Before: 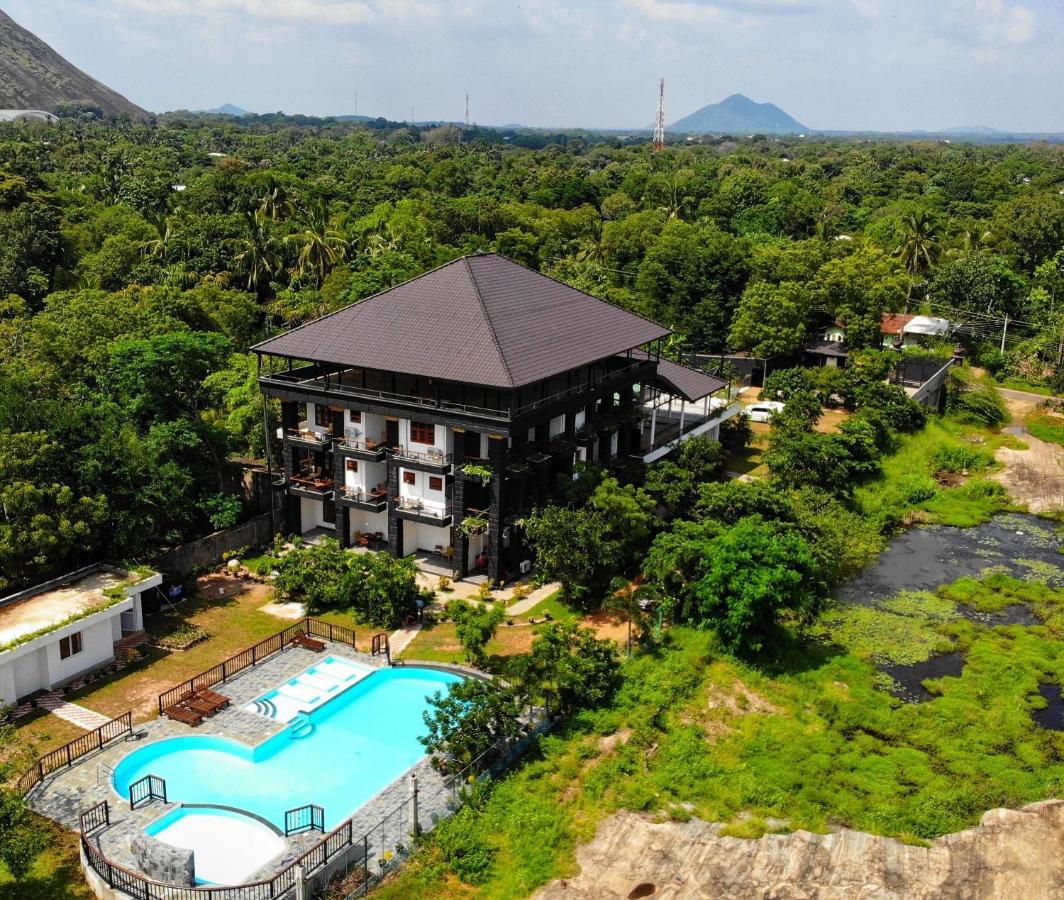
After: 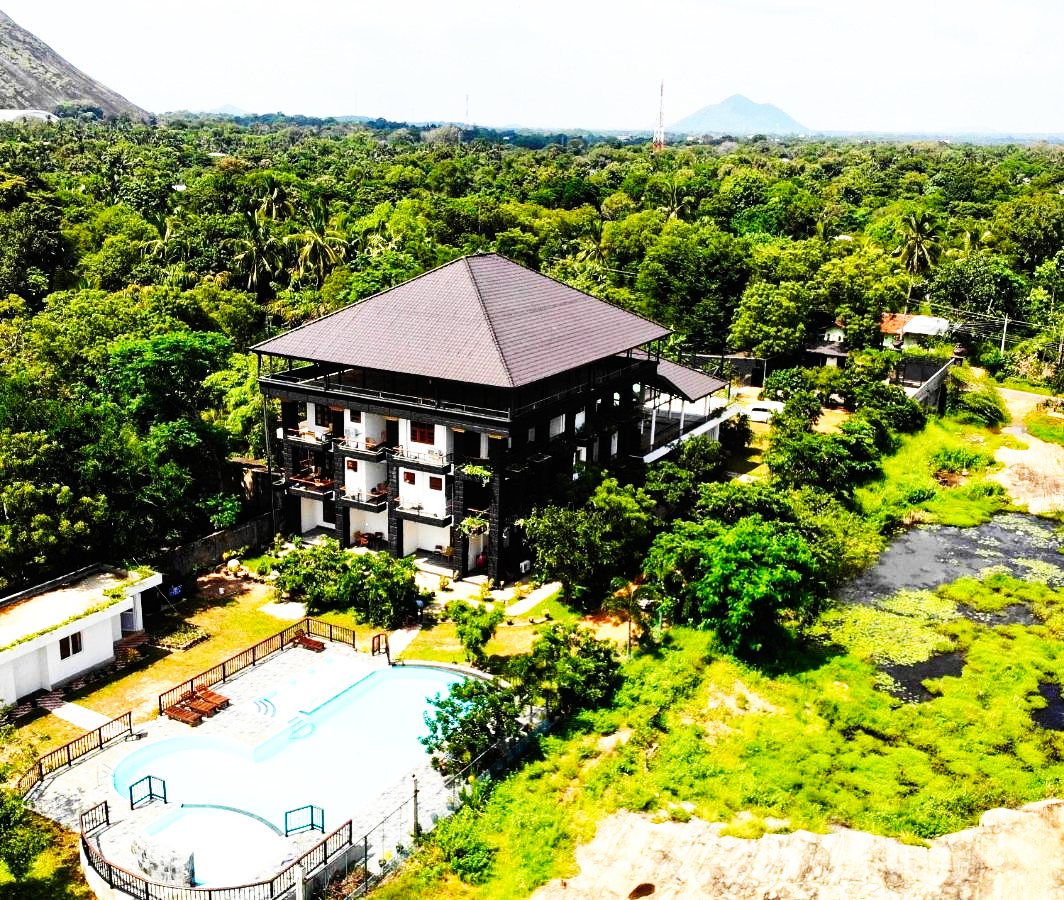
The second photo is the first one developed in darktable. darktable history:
base curve: curves: ch0 [(0, 0) (0.007, 0.004) (0.027, 0.03) (0.046, 0.07) (0.207, 0.54) (0.442, 0.872) (0.673, 0.972) (1, 1)], preserve colors none
tone equalizer: -8 EV -0.423 EV, -7 EV -0.37 EV, -6 EV -0.324 EV, -5 EV -0.187 EV, -3 EV 0.225 EV, -2 EV 0.32 EV, -1 EV 0.398 EV, +0 EV 0.426 EV, edges refinement/feathering 500, mask exposure compensation -1.57 EV, preserve details no
